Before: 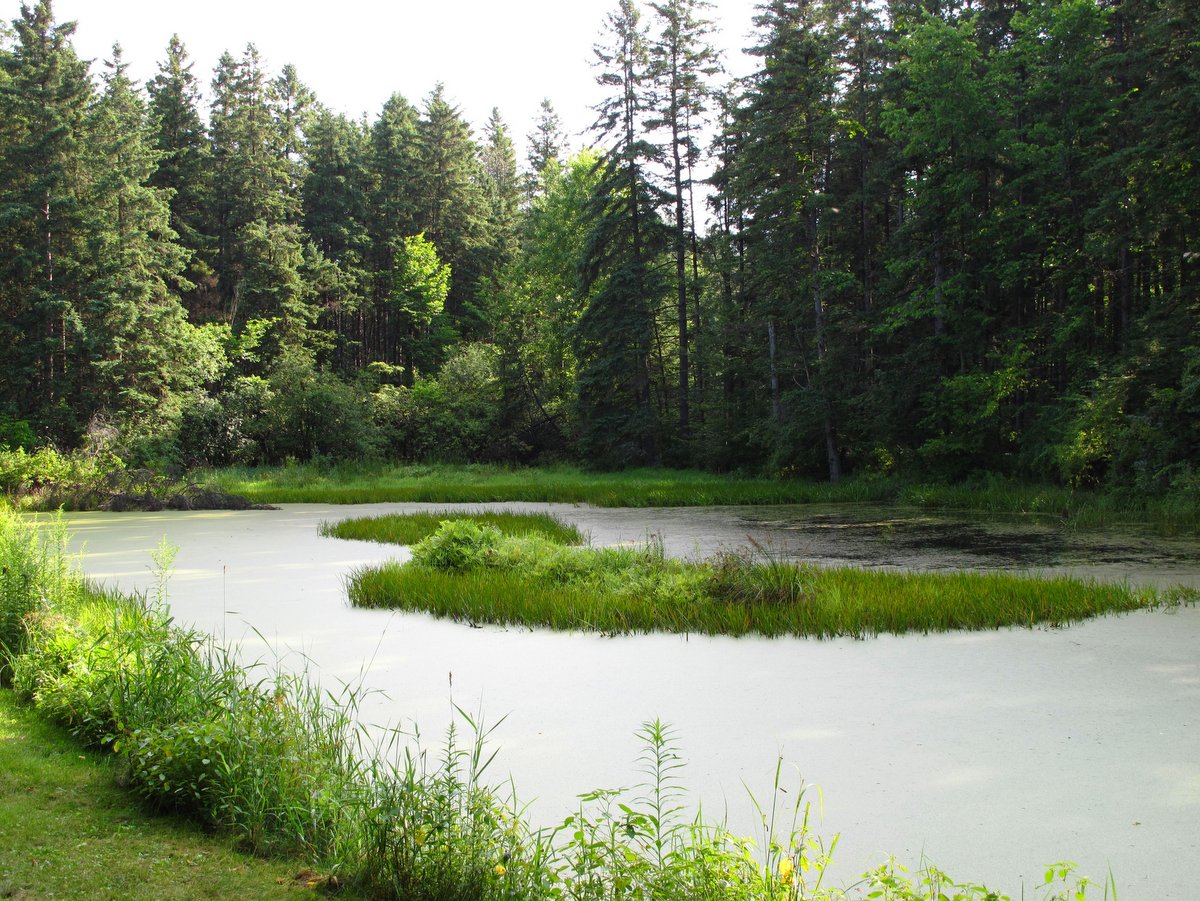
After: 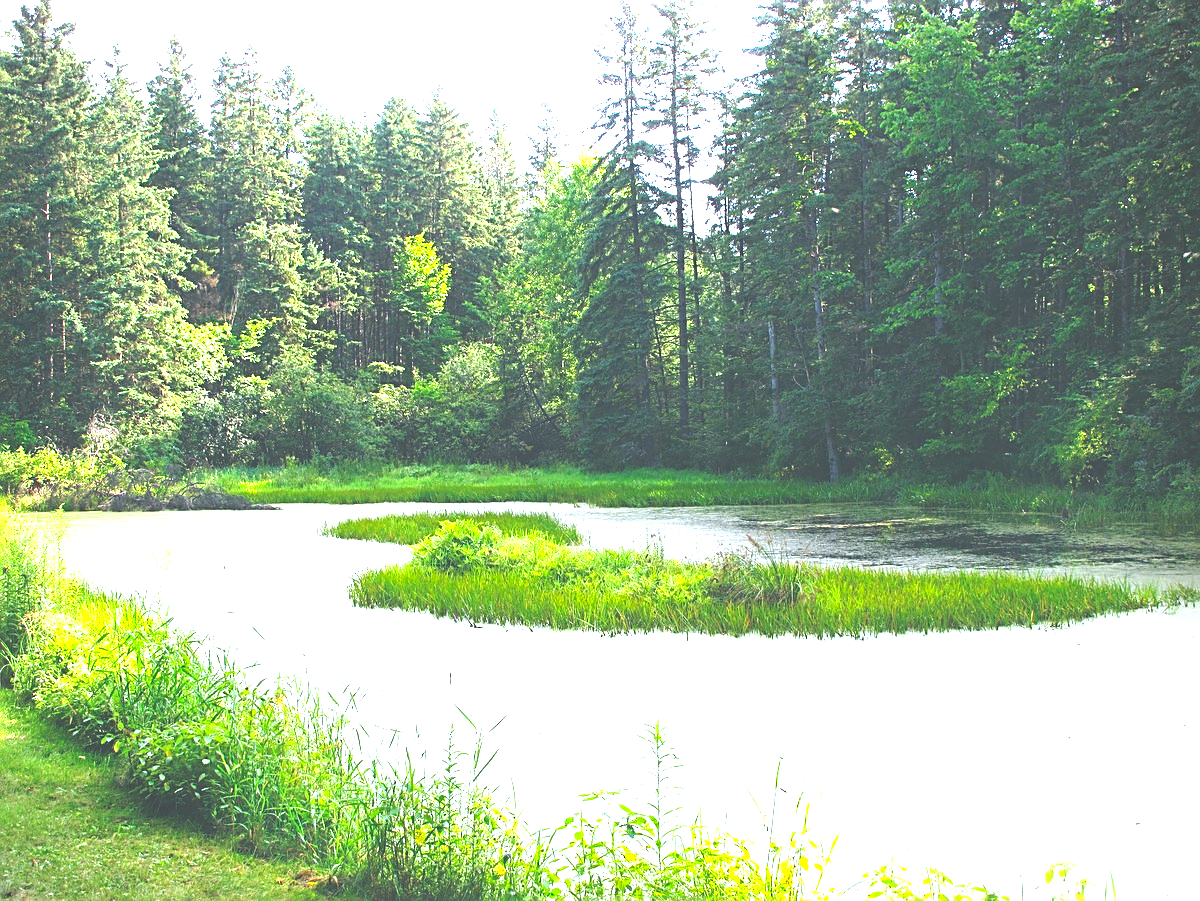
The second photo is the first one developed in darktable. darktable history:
sharpen: on, module defaults
exposure: black level correction -0.024, exposure 1.397 EV, compensate highlight preservation false
vignetting: fall-off radius 61.09%, brightness -0.416, saturation -0.301
color balance rgb: shadows lift › chroma 4.025%, shadows lift › hue 90.7°, highlights gain › chroma 2.89%, highlights gain › hue 61.77°, perceptual saturation grading › global saturation 29.629%, perceptual brilliance grading › global brilliance 11.898%
color calibration: illuminant Planckian (black body), x 0.378, y 0.375, temperature 4074.22 K, saturation algorithm version 1 (2020)
